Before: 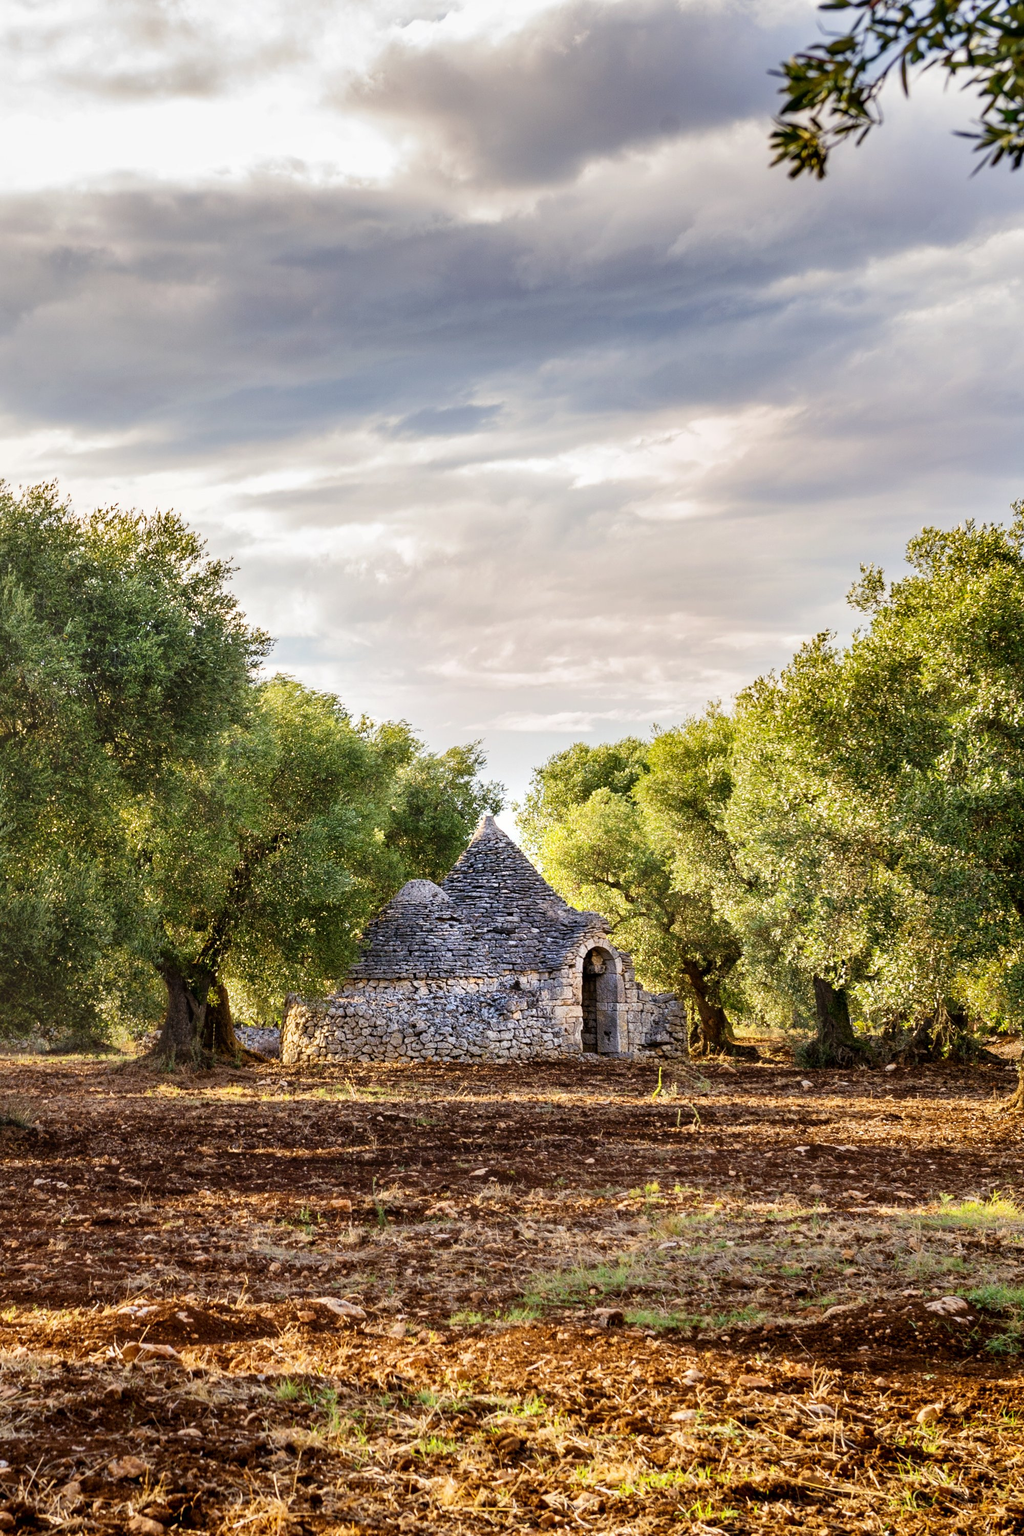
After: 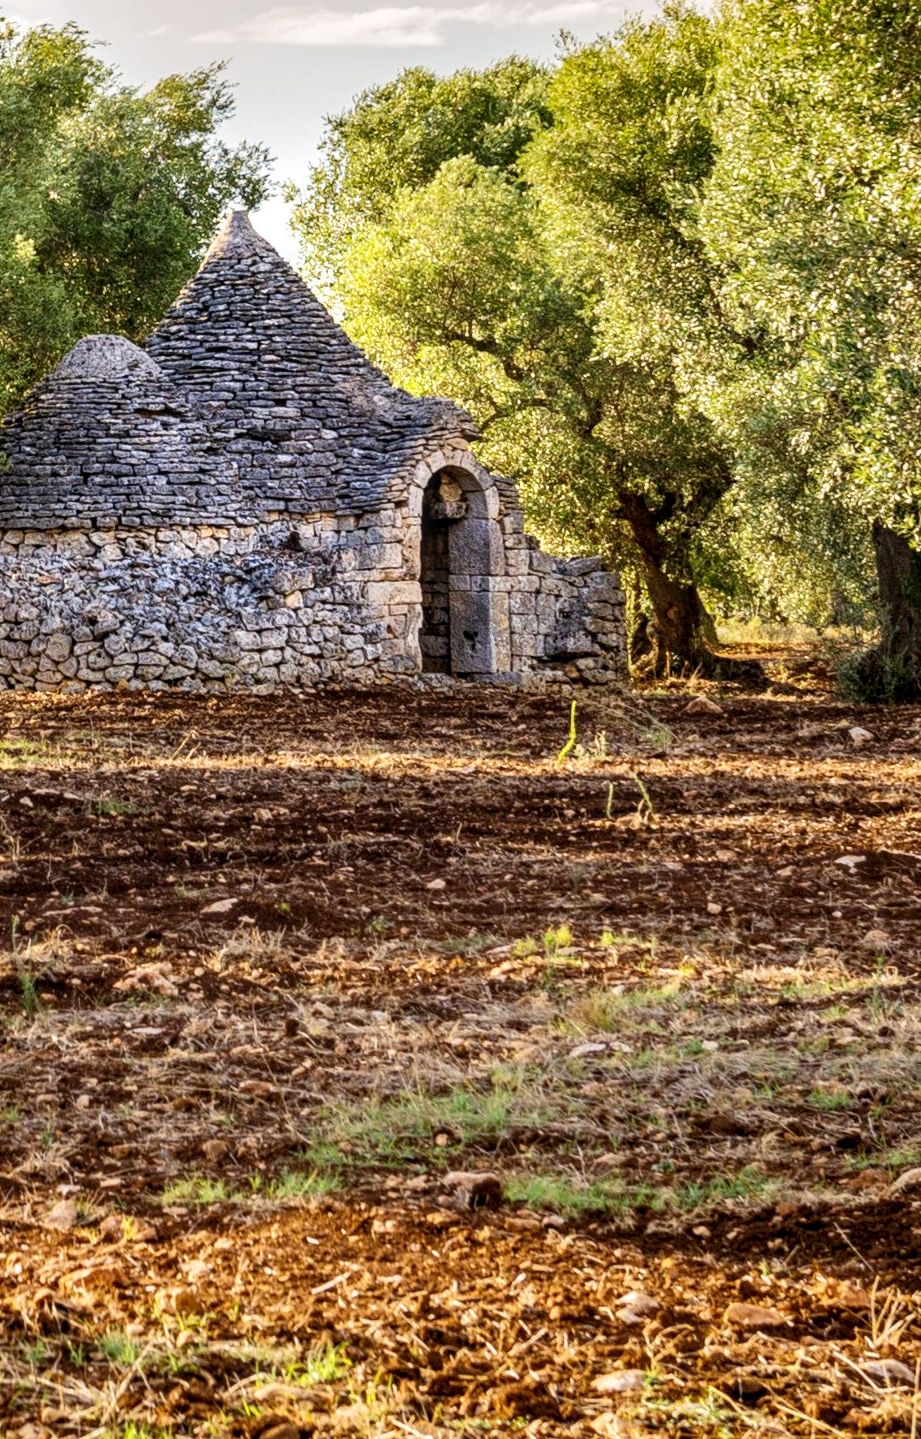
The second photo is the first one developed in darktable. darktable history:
crop: left 35.823%, top 46.129%, right 18.095%, bottom 5.888%
local contrast: on, module defaults
